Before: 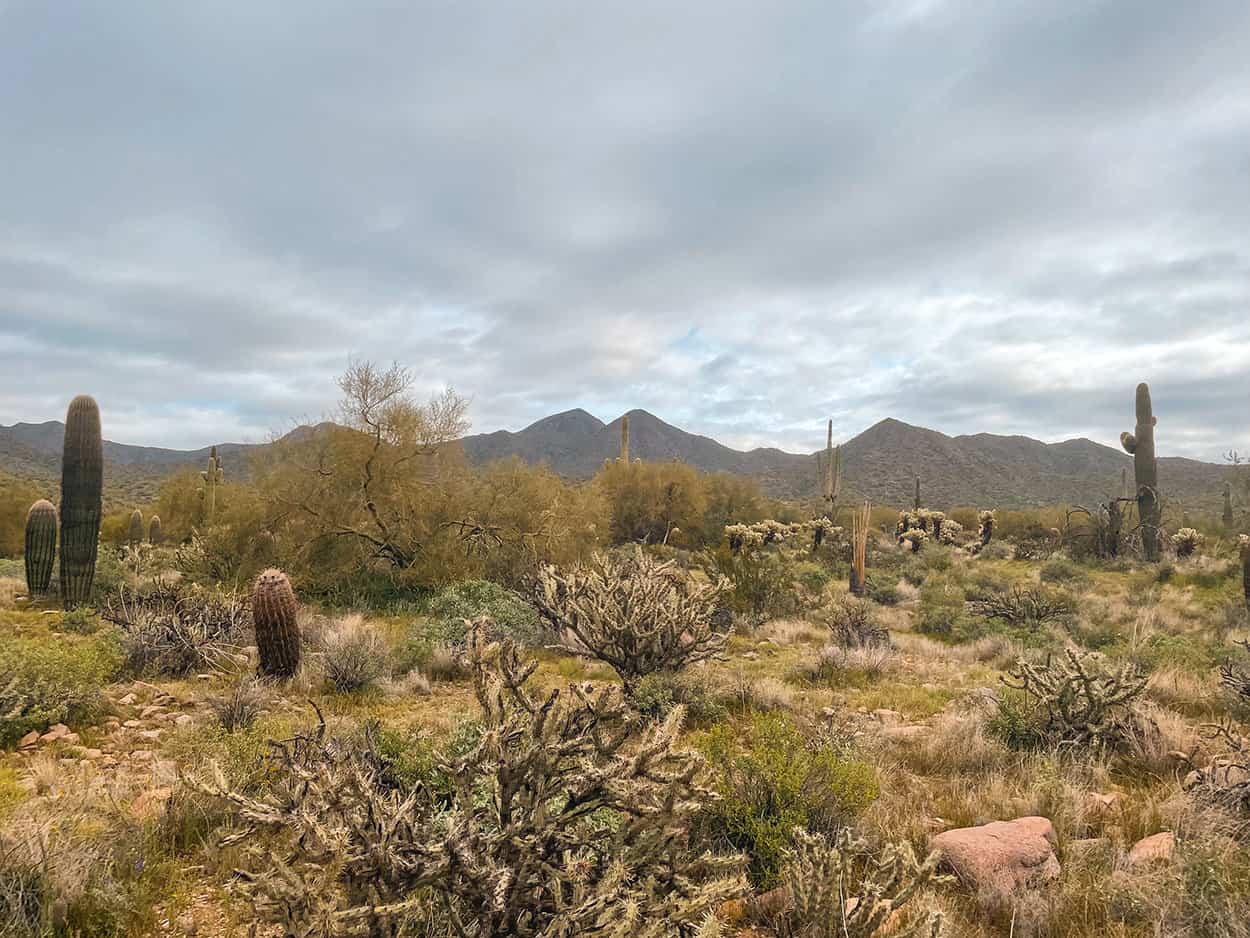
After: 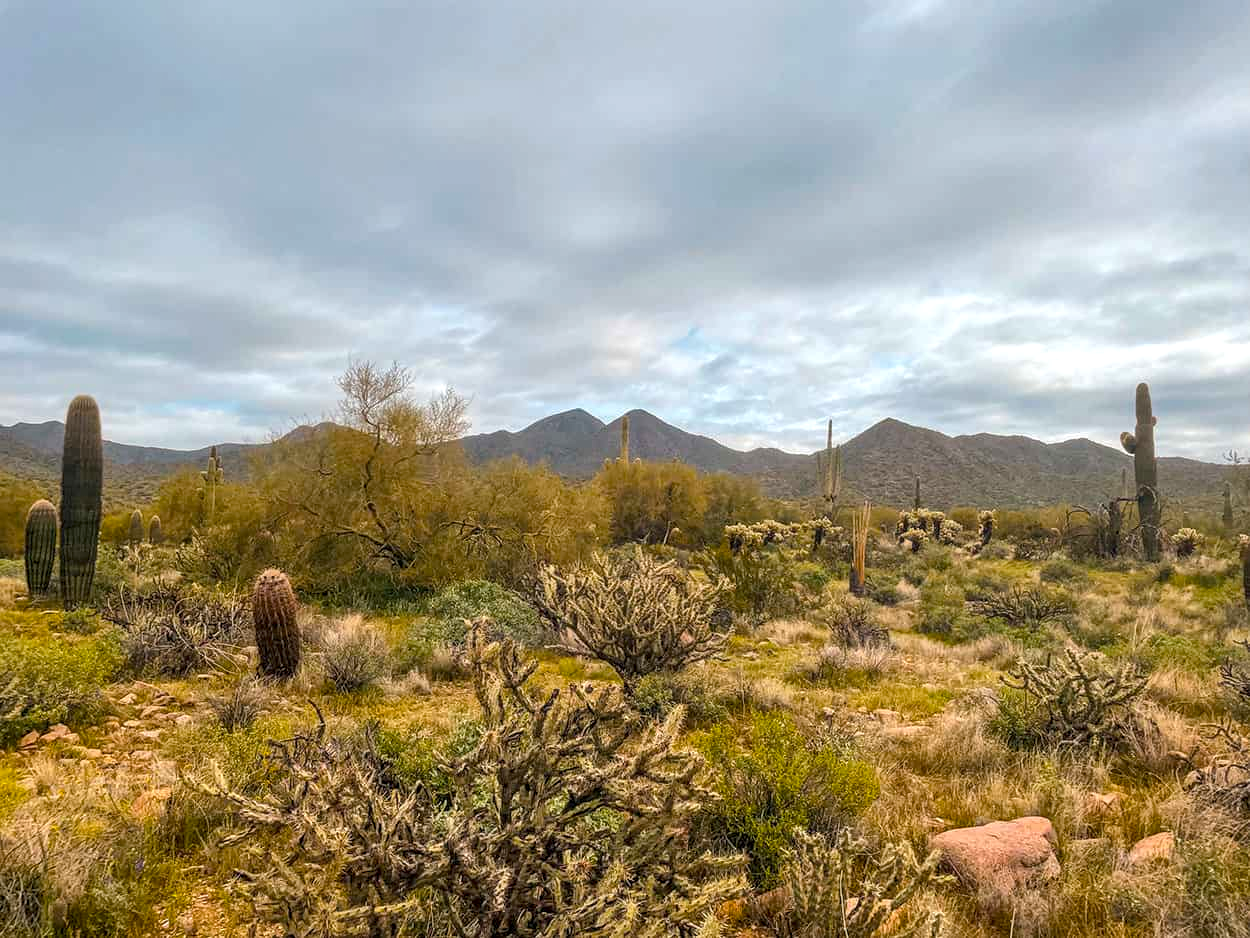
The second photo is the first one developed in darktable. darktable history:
local contrast: detail 130%
color balance rgb: perceptual saturation grading › global saturation 25%, global vibrance 20%
